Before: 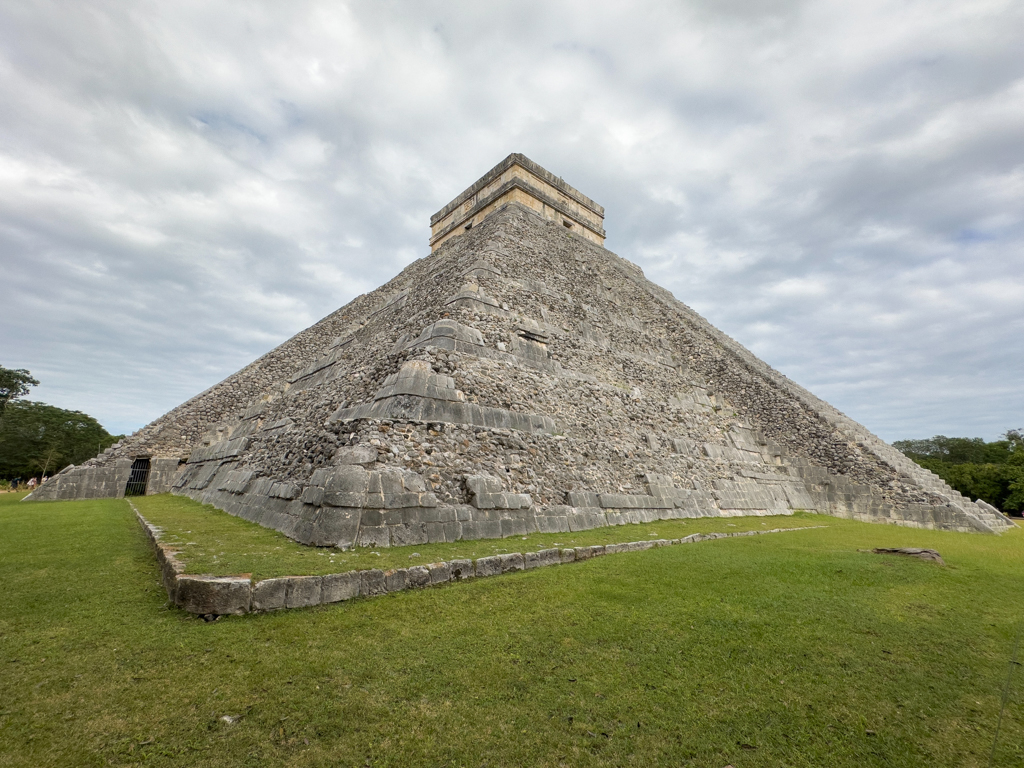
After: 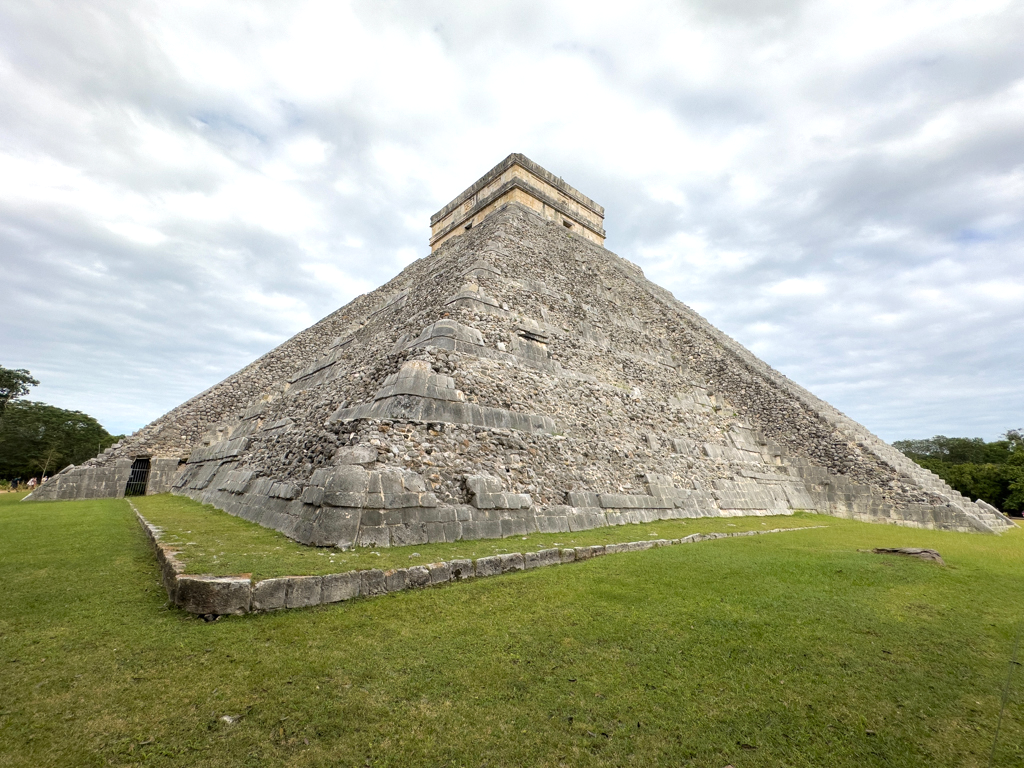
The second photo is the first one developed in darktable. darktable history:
tone equalizer: -8 EV -0.393 EV, -7 EV -0.369 EV, -6 EV -0.303 EV, -5 EV -0.211 EV, -3 EV 0.209 EV, -2 EV 0.351 EV, -1 EV 0.404 EV, +0 EV 0.399 EV, mask exposure compensation -0.511 EV
